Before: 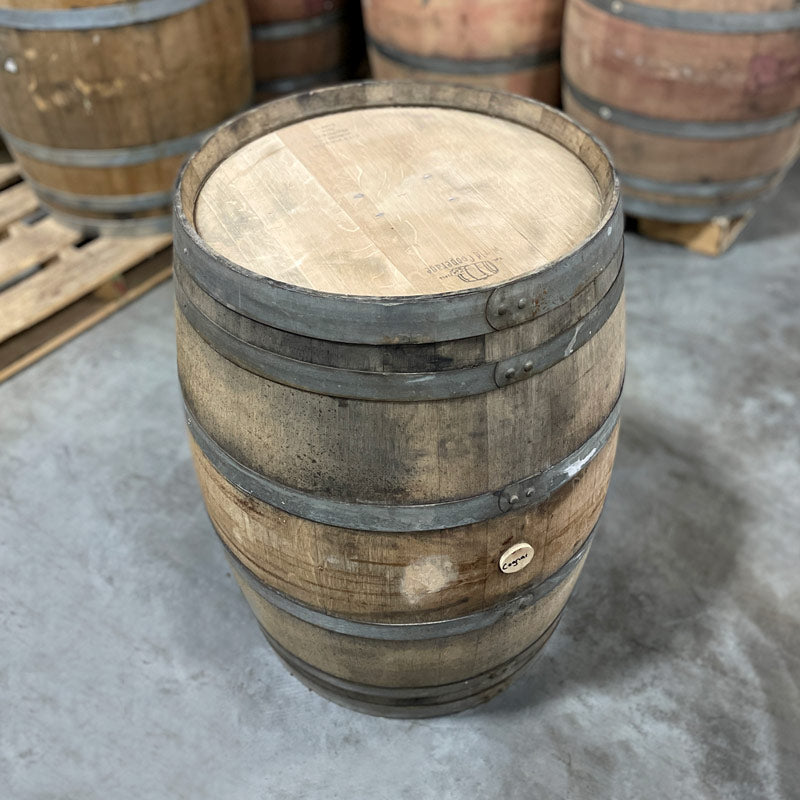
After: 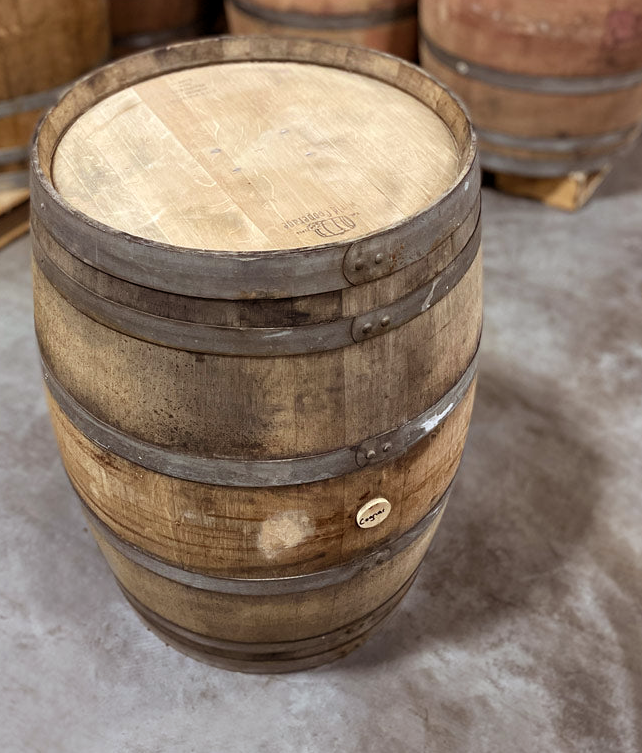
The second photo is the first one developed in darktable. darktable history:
crop and rotate: left 17.959%, top 5.771%, right 1.742%
rgb levels: mode RGB, independent channels, levels [[0, 0.5, 1], [0, 0.521, 1], [0, 0.536, 1]]
